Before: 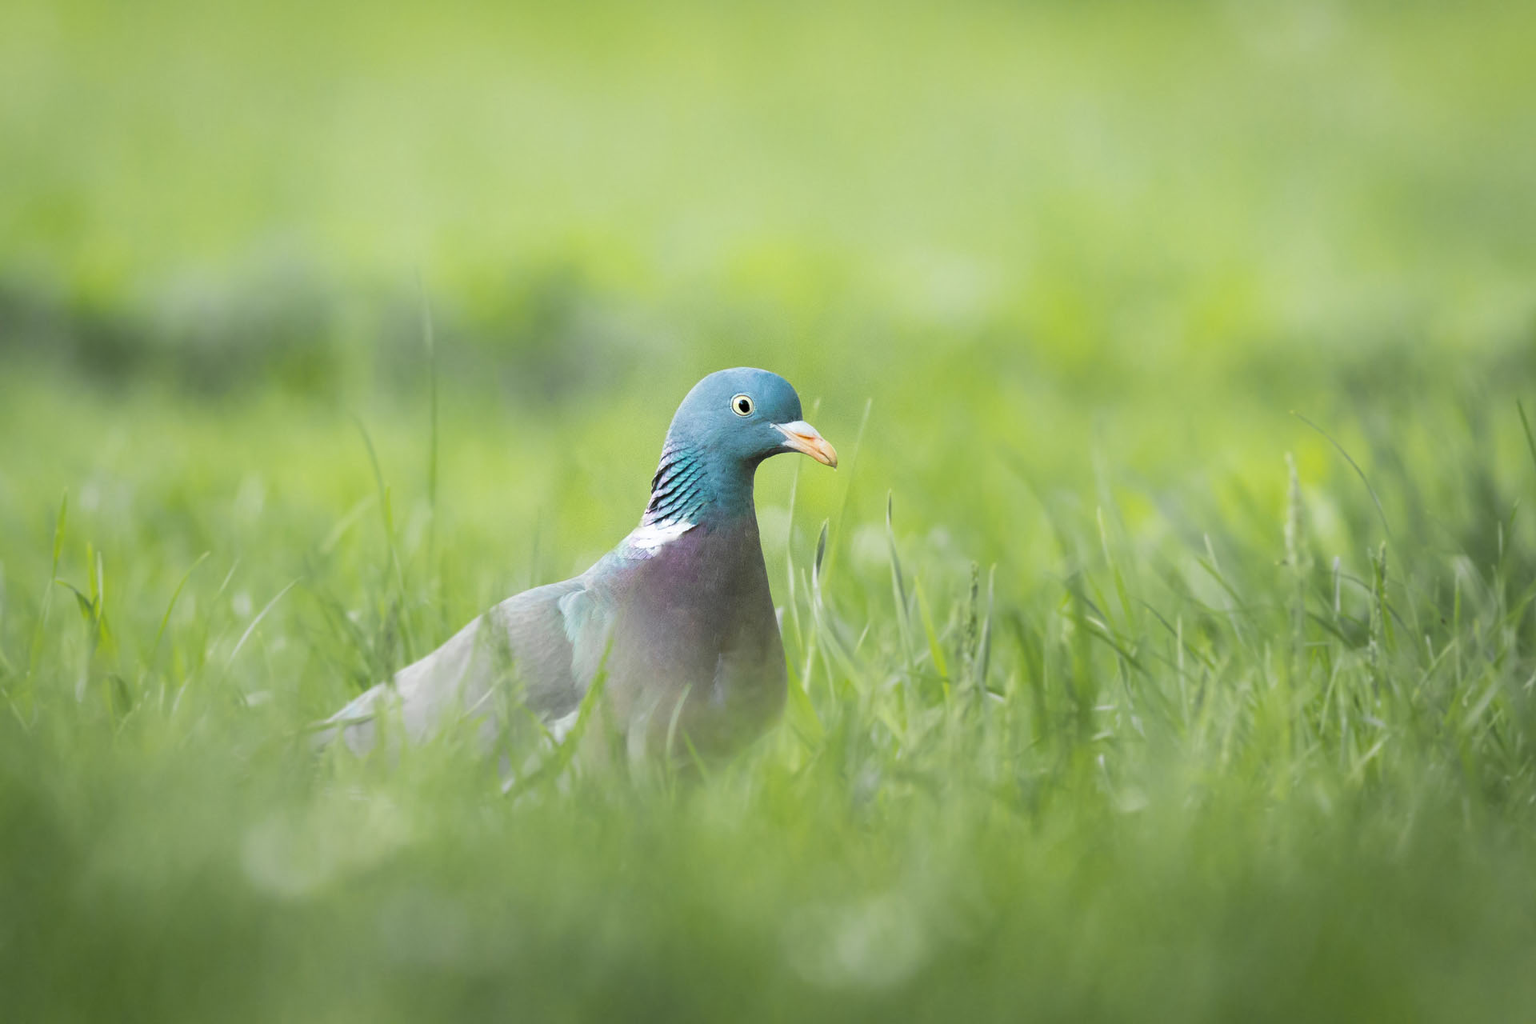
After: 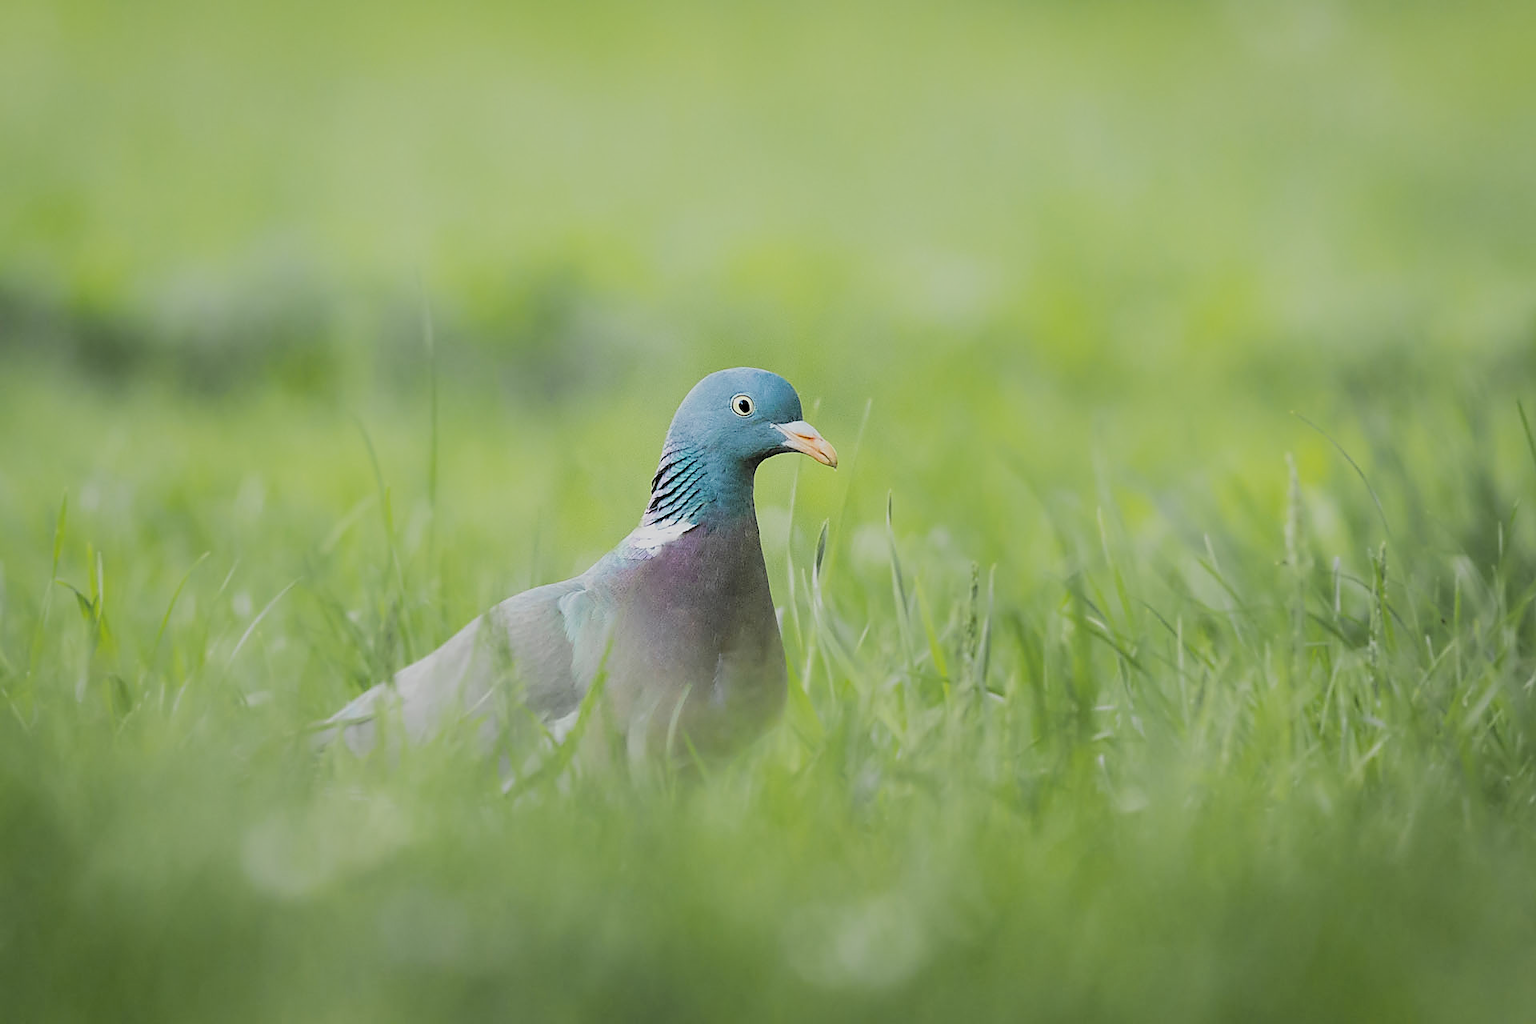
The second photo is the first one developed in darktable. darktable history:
filmic rgb: black relative exposure -7.65 EV, white relative exposure 4.56 EV, hardness 3.61
sharpen: radius 1.4, amount 1.25, threshold 0.7
